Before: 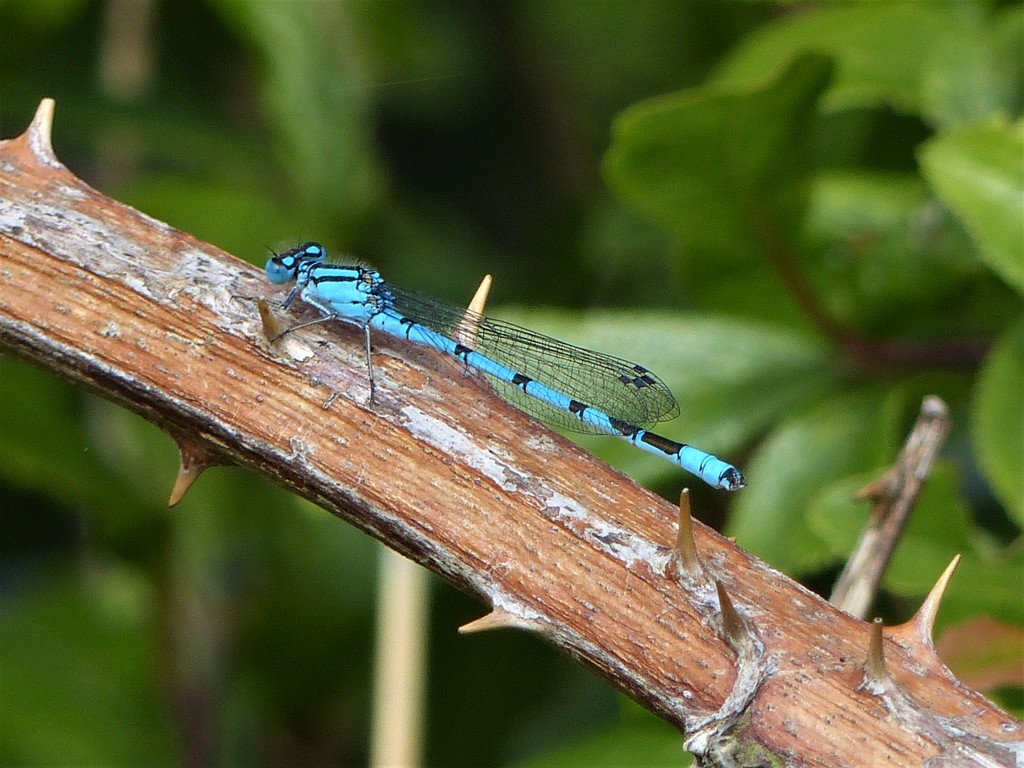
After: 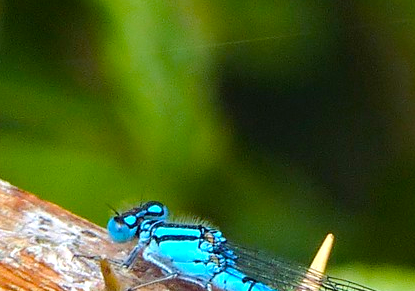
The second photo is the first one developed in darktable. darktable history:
exposure: exposure 0.375 EV, compensate highlight preservation false
crop: left 15.452%, top 5.459%, right 43.956%, bottom 56.62%
color balance rgb: perceptual saturation grading › global saturation 25%, perceptual brilliance grading › mid-tones 10%, perceptual brilliance grading › shadows 15%, global vibrance 20%
